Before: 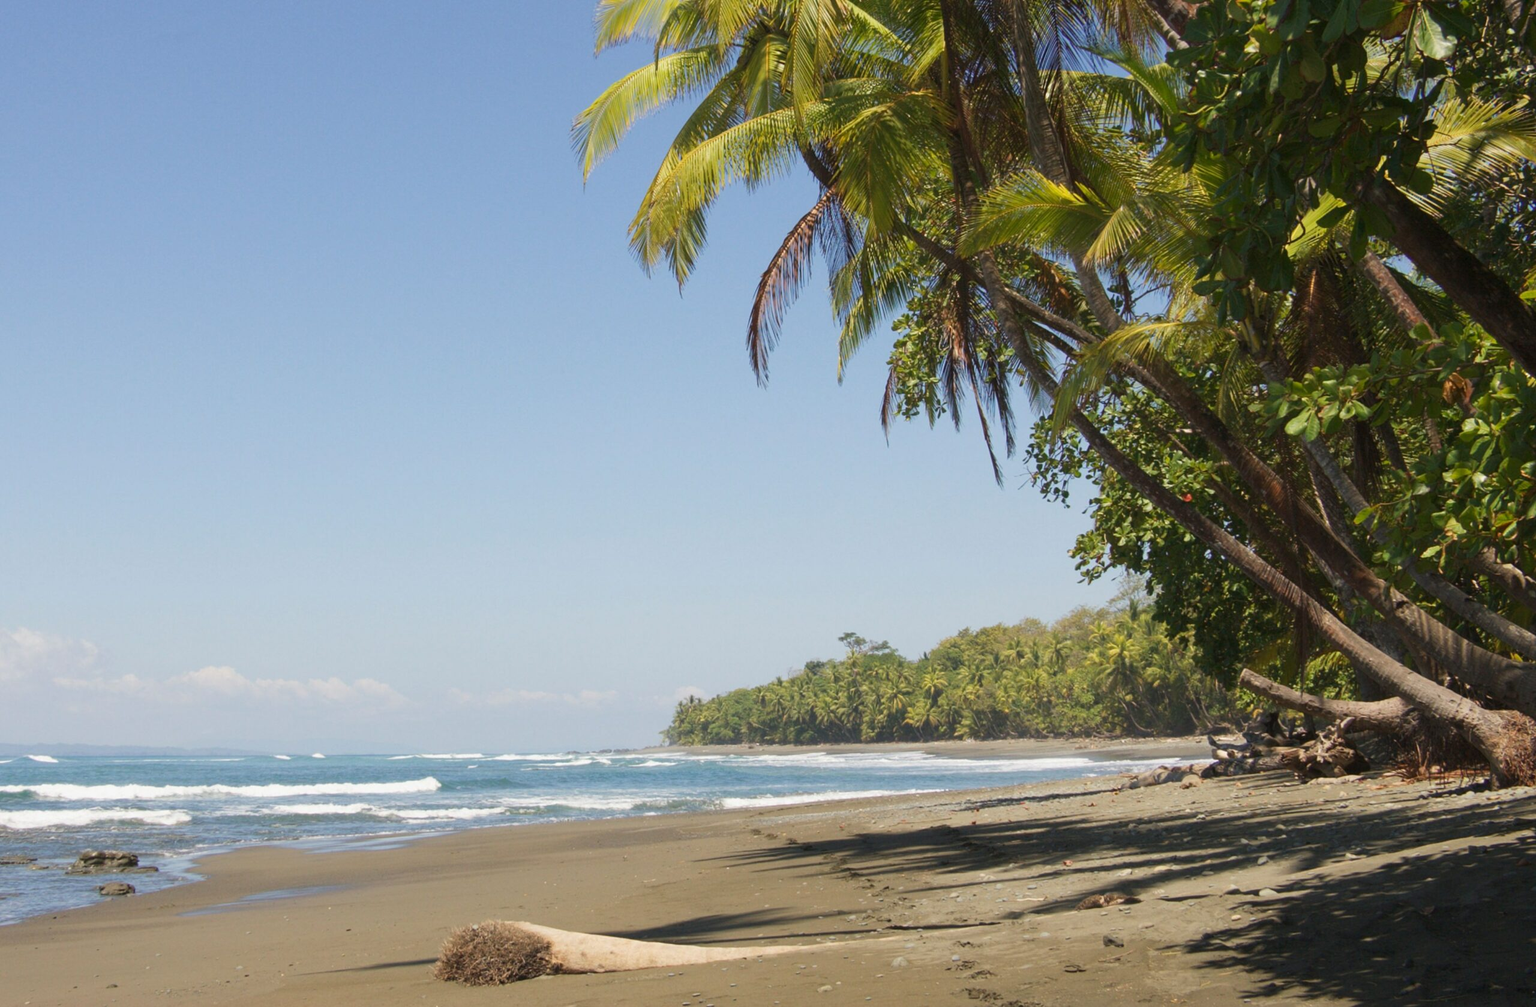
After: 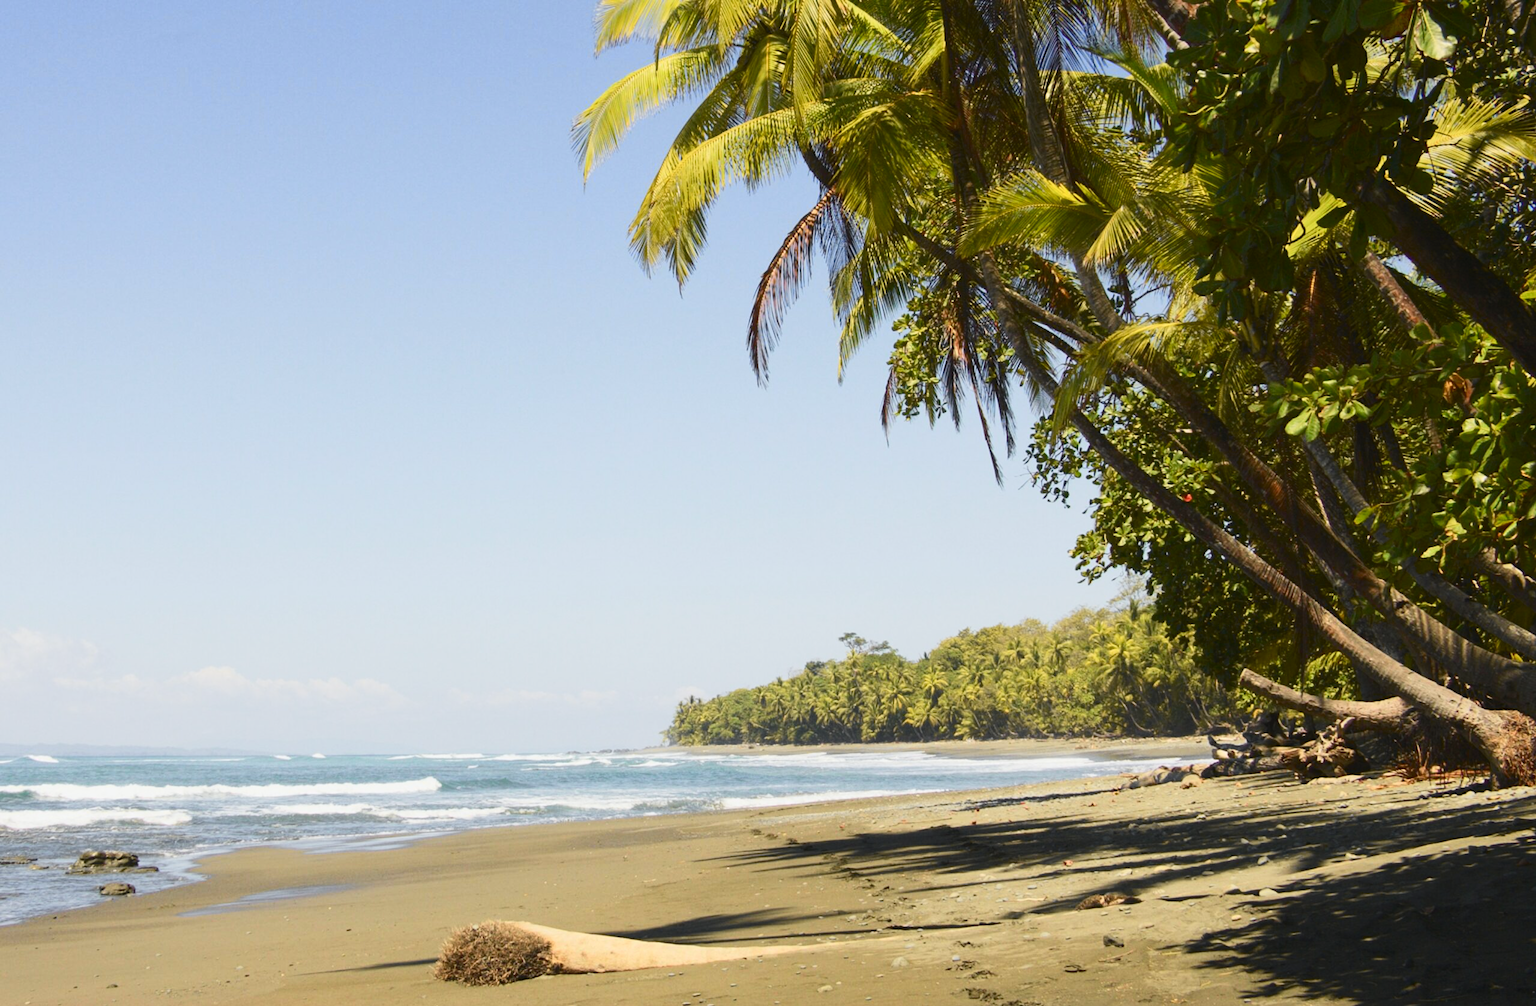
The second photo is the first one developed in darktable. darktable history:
tone curve: curves: ch0 [(0, 0.028) (0.037, 0.05) (0.123, 0.108) (0.19, 0.164) (0.269, 0.247) (0.475, 0.533) (0.595, 0.695) (0.718, 0.823) (0.855, 0.913) (1, 0.982)]; ch1 [(0, 0) (0.243, 0.245) (0.422, 0.415) (0.493, 0.495) (0.505, 0.502) (0.536, 0.542) (0.565, 0.579) (0.611, 0.644) (0.769, 0.807) (1, 1)]; ch2 [(0, 0) (0.249, 0.216) (0.349, 0.321) (0.424, 0.442) (0.476, 0.483) (0.498, 0.499) (0.517, 0.519) (0.532, 0.55) (0.569, 0.608) (0.614, 0.661) (0.706, 0.75) (0.808, 0.809) (0.991, 0.968)], color space Lab, independent channels, preserve colors none
